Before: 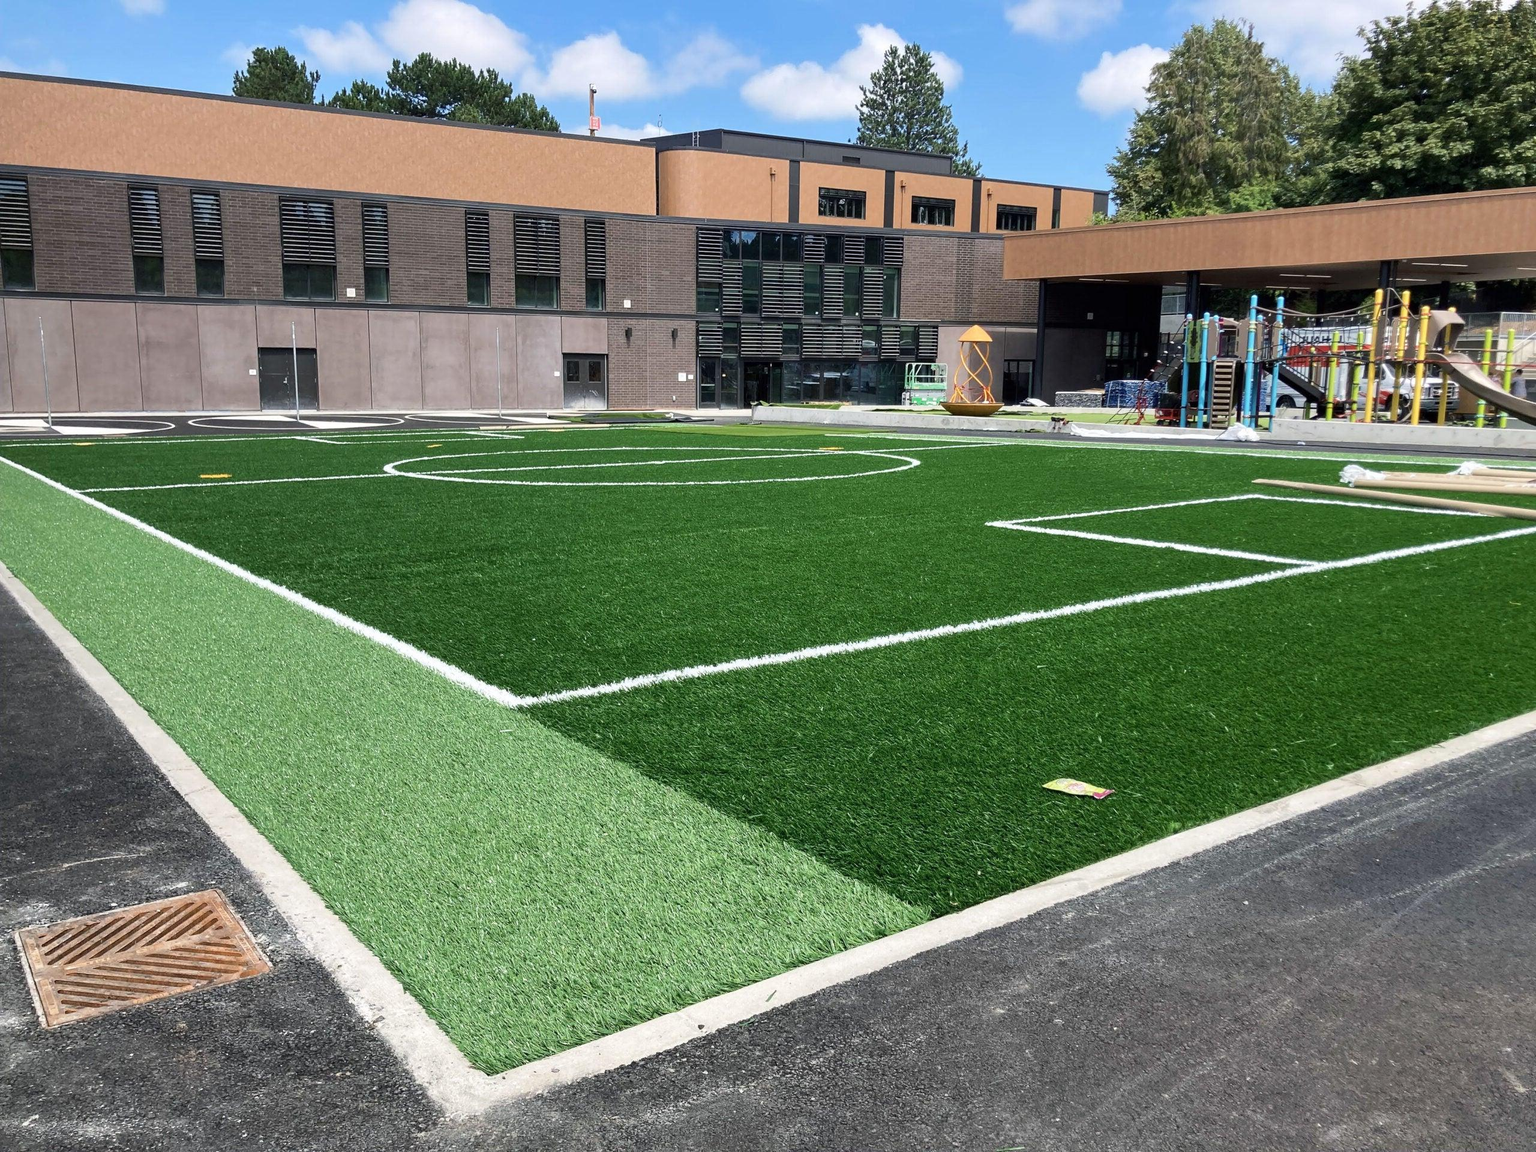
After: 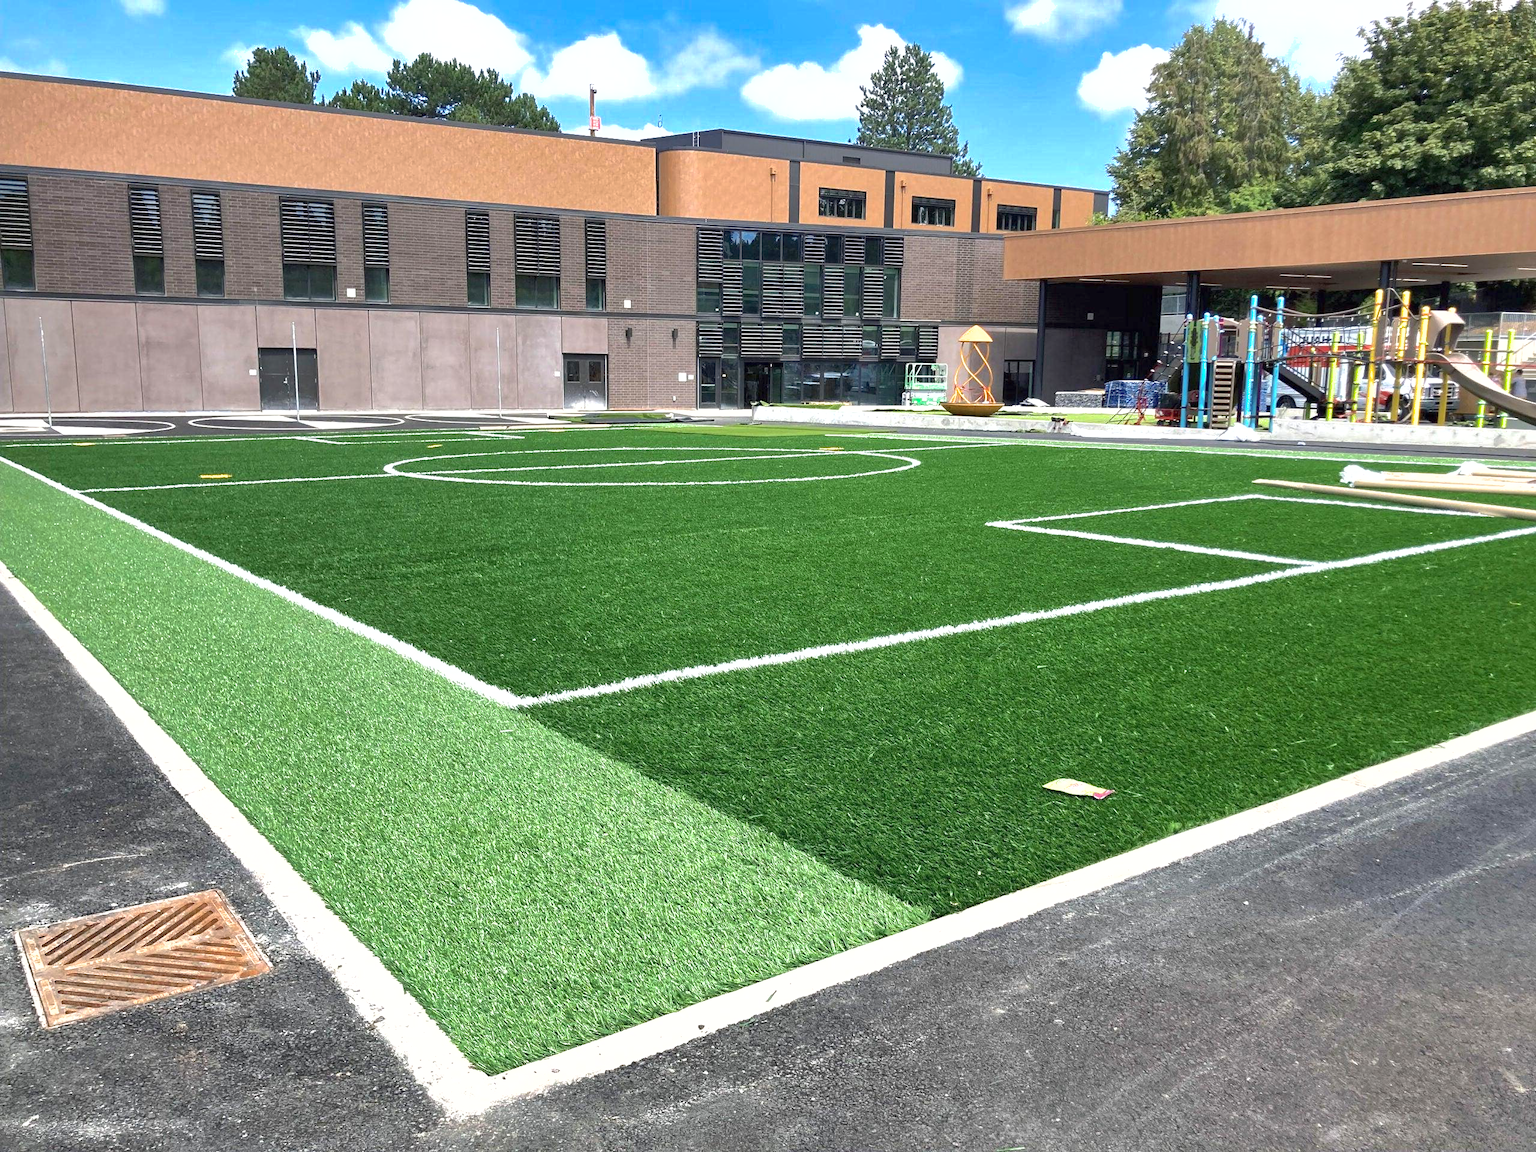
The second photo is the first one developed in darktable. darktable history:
exposure: black level correction 0, exposure 0.701 EV, compensate highlight preservation false
shadows and highlights: highlights -60.04
